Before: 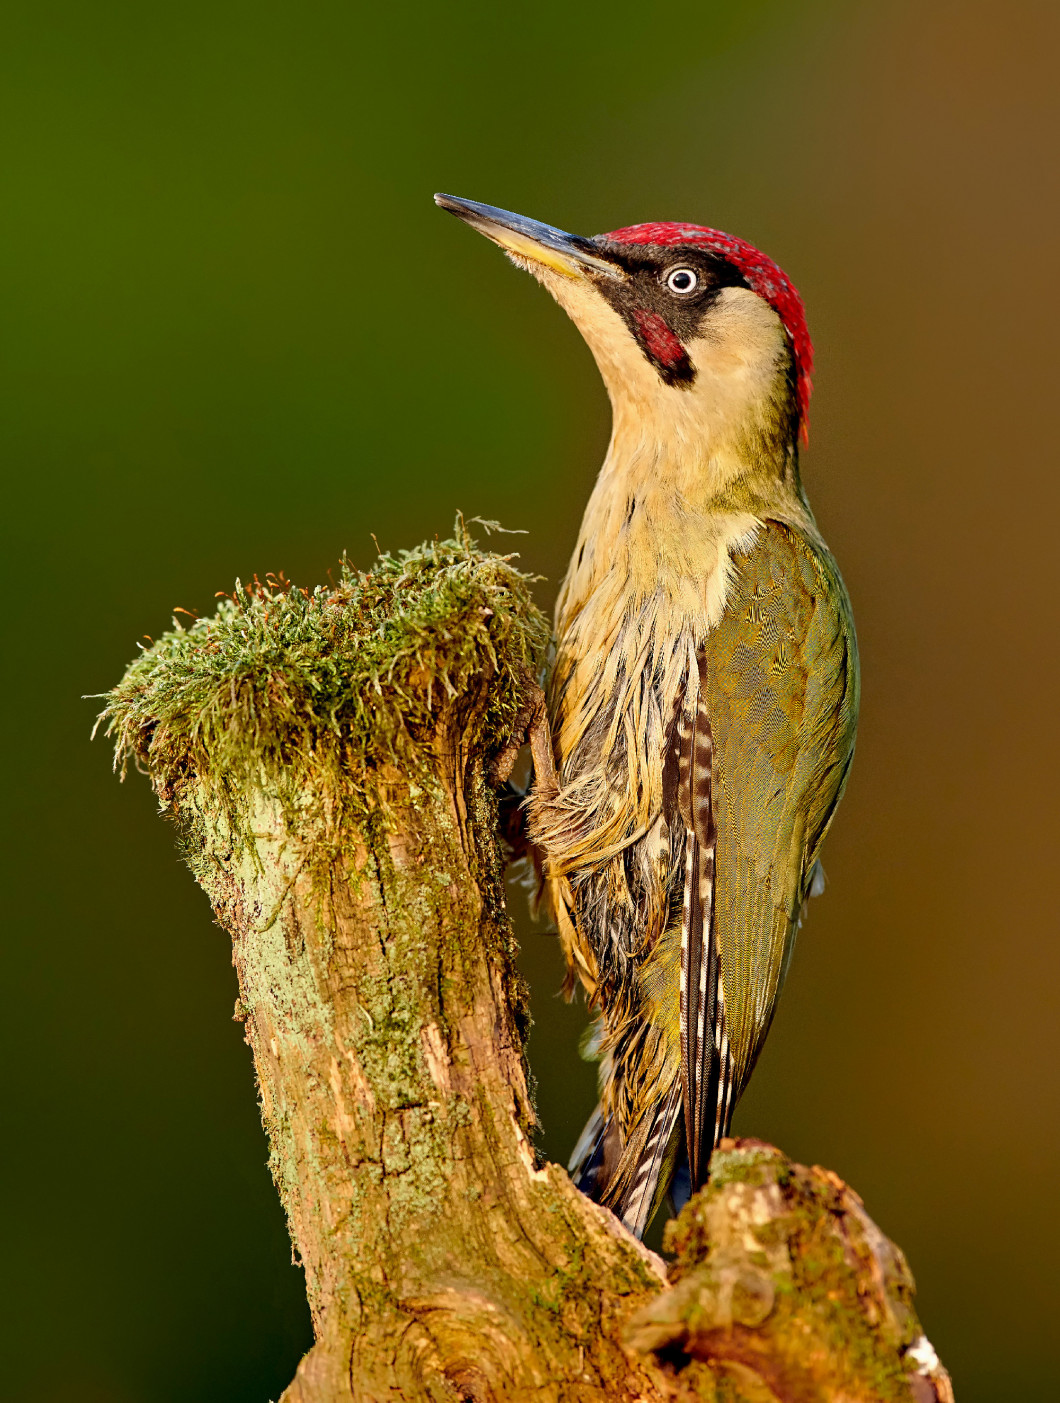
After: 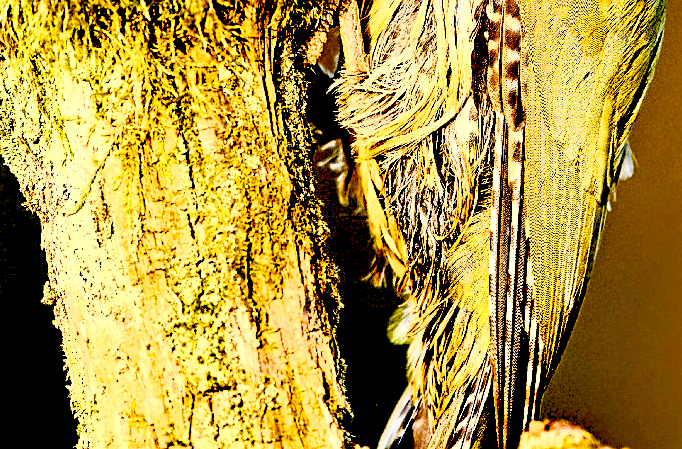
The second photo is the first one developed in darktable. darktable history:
contrast brightness saturation: contrast 0.43, brightness 0.56, saturation -0.19
crop: left 18.091%, top 51.13%, right 17.525%, bottom 16.85%
sharpen: radius 1.967
exposure: black level correction 0.035, exposure 0.9 EV, compensate highlight preservation false
